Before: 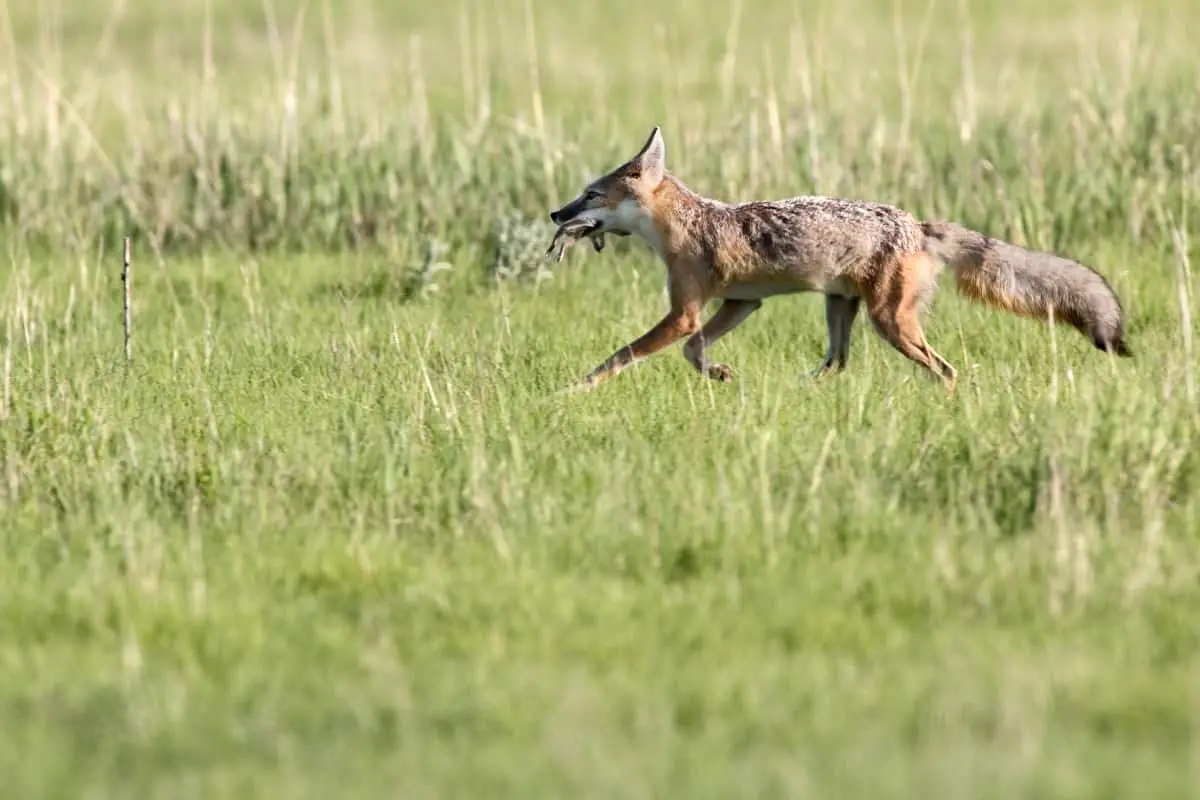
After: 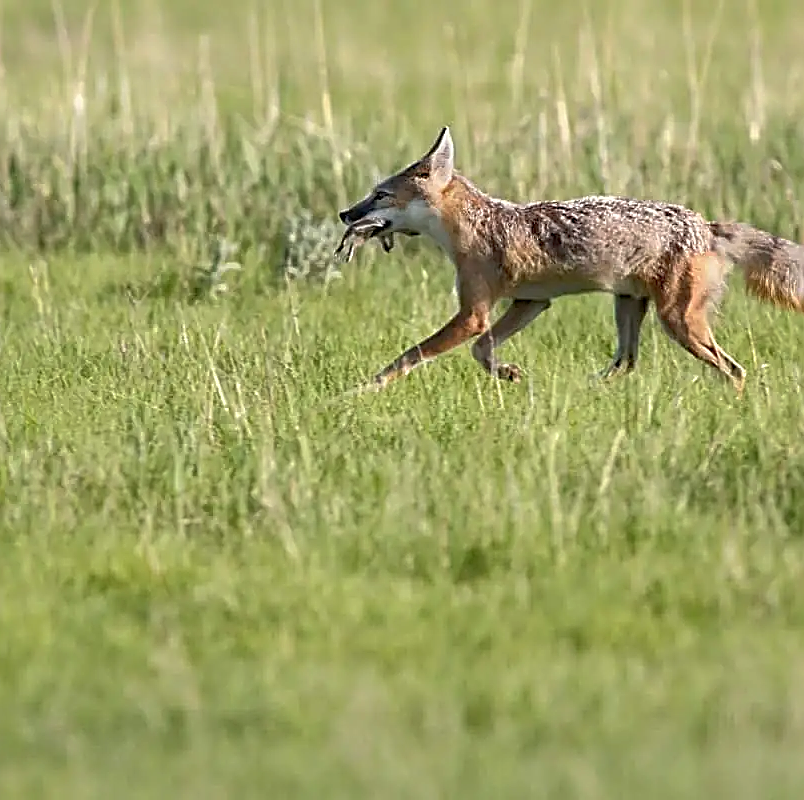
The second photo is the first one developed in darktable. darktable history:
shadows and highlights: on, module defaults
crop and rotate: left 17.64%, right 15.341%
sharpen: amount 1.009
